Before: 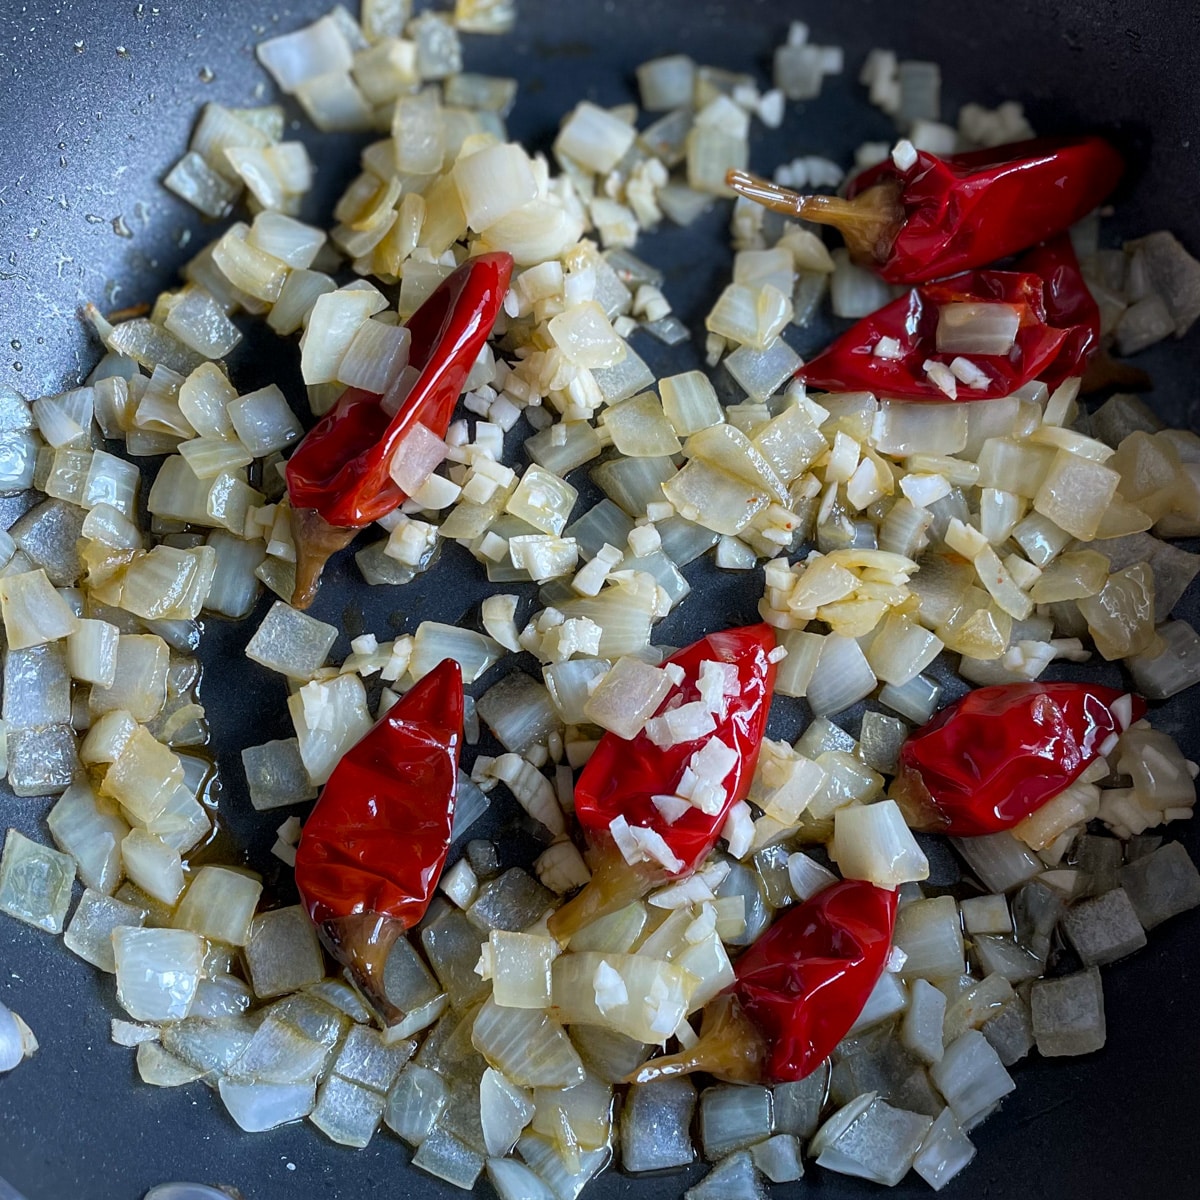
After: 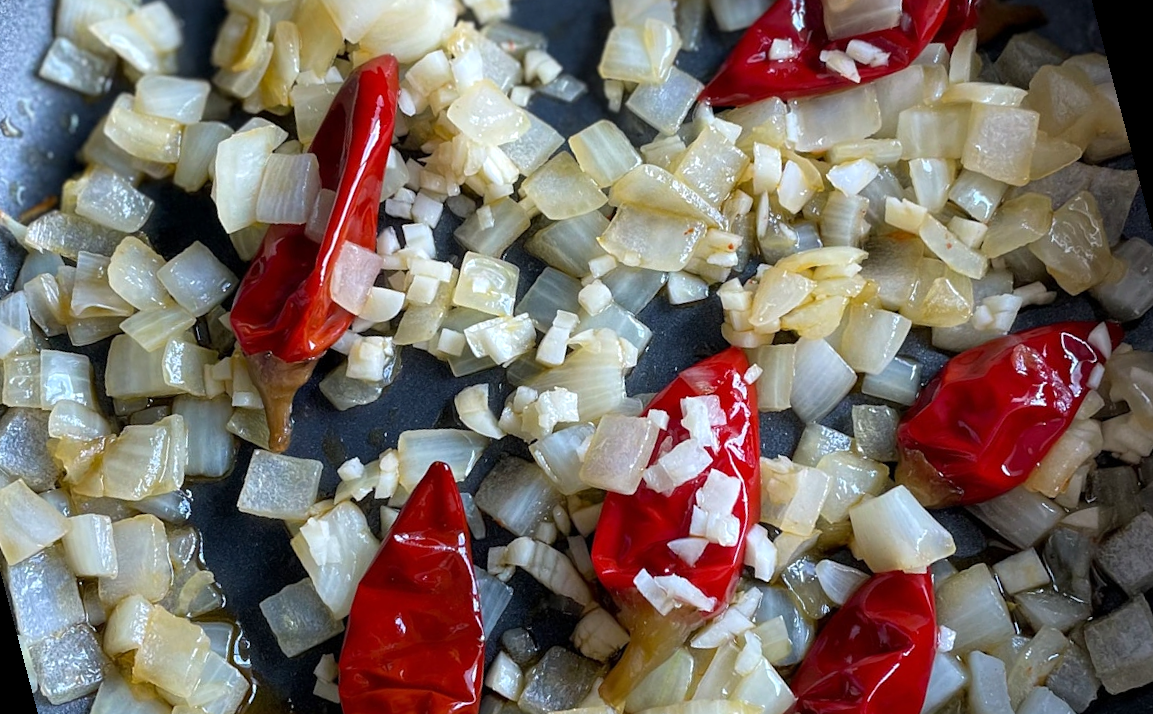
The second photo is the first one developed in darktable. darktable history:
crop: left 1.743%, right 0.268%, bottom 2.011%
rotate and perspective: rotation -14.8°, crop left 0.1, crop right 0.903, crop top 0.25, crop bottom 0.748
exposure: exposure 0.217 EV, compensate highlight preservation false
